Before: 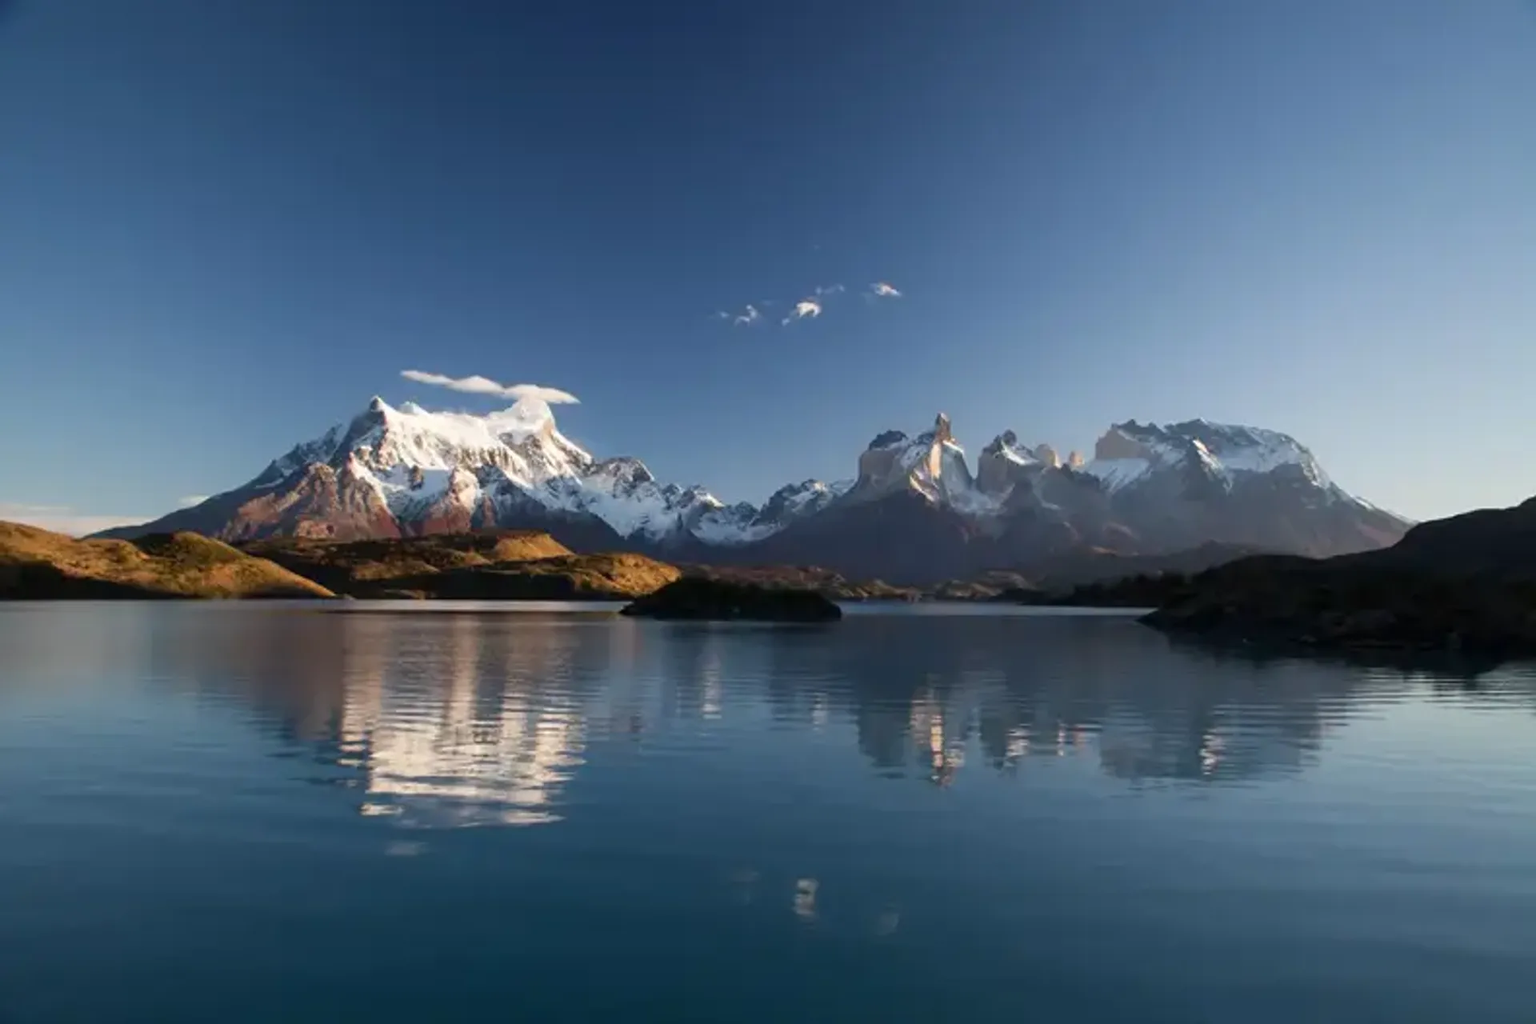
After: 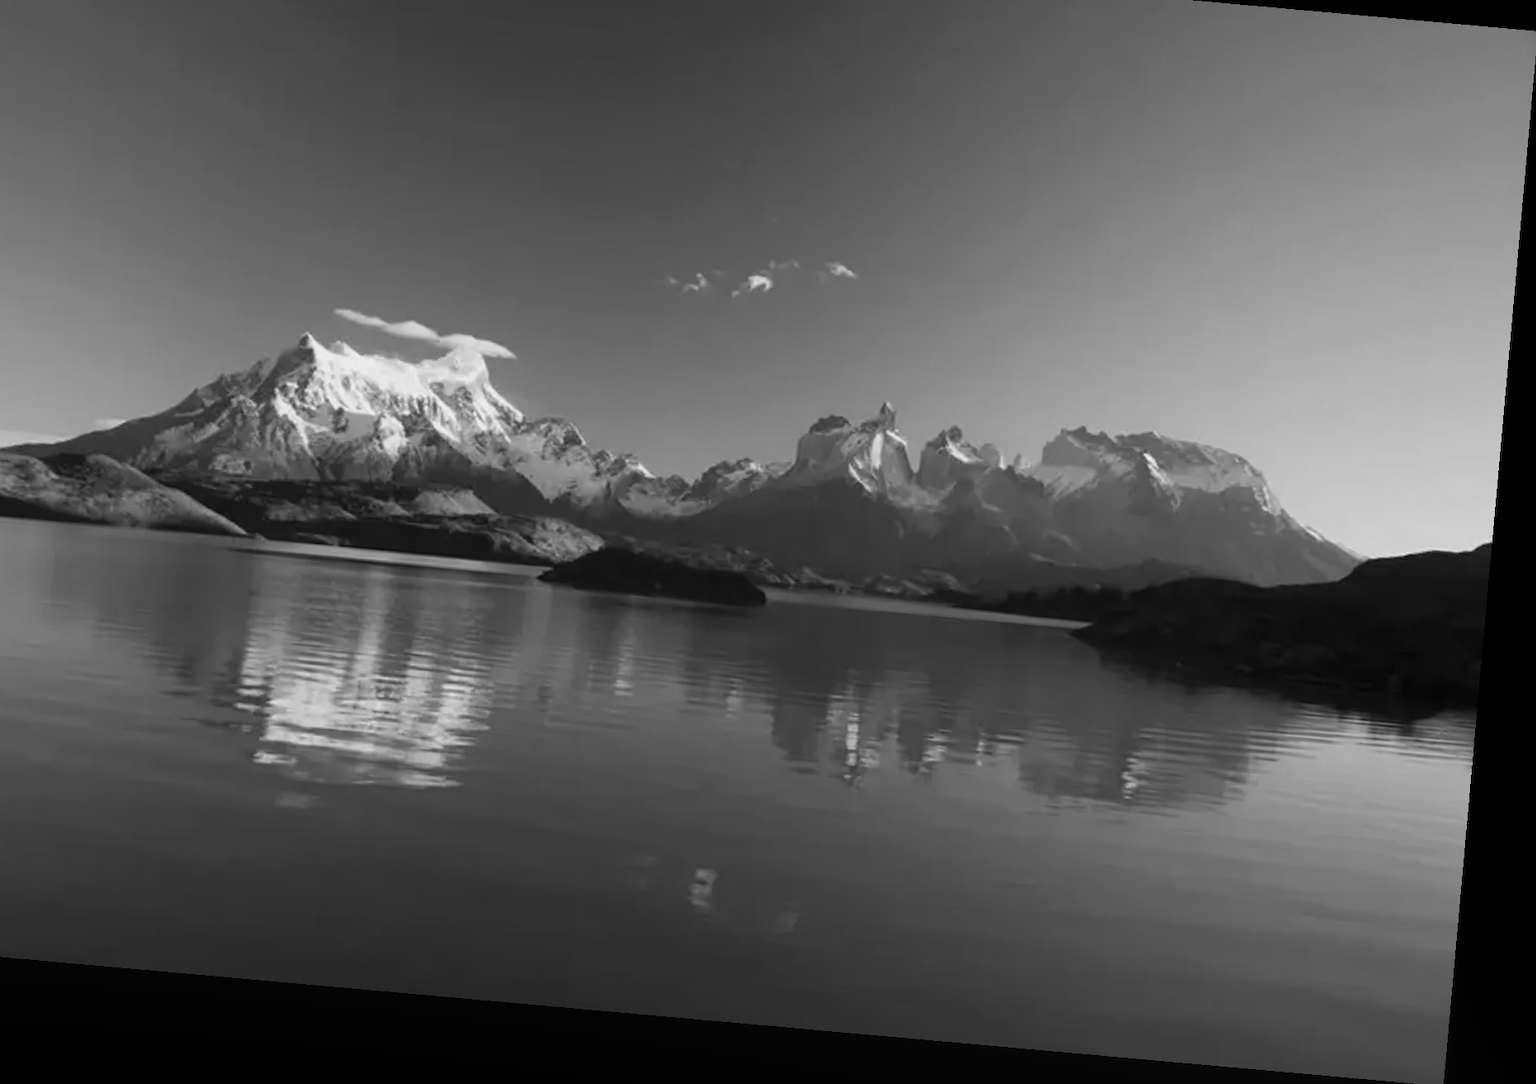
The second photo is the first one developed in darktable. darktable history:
rotate and perspective: rotation 5.12°, automatic cropping off
contrast equalizer: octaves 7, y [[0.6 ×6], [0.55 ×6], [0 ×6], [0 ×6], [0 ×6]], mix -0.3
monochrome: on, module defaults
crop and rotate: left 8.262%, top 9.226%
